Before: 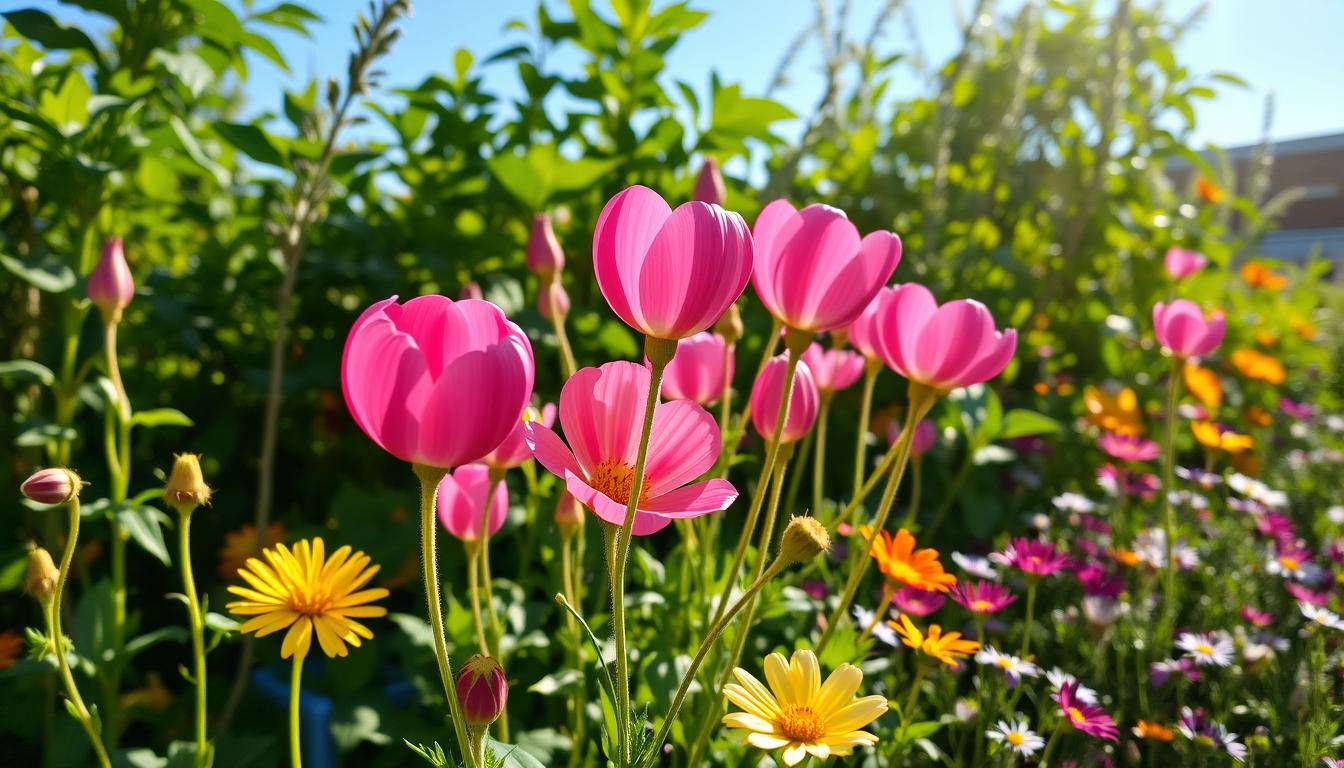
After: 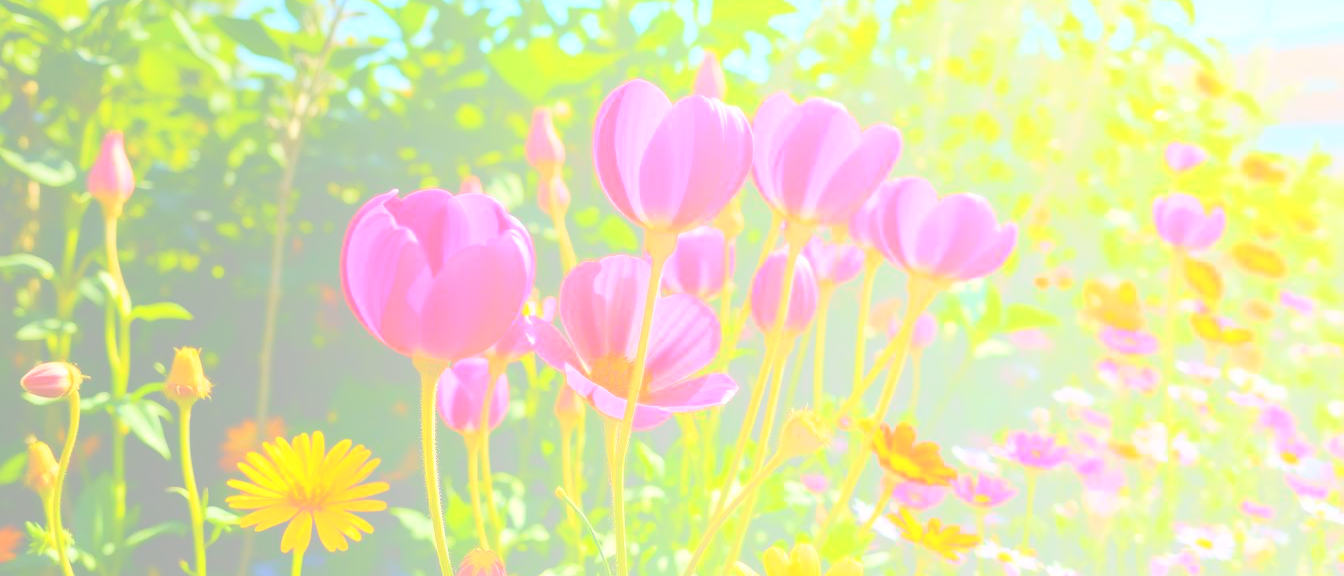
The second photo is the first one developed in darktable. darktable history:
base curve: curves: ch0 [(0, 0) (0.028, 0.03) (0.121, 0.232) (0.46, 0.748) (0.859, 0.968) (1, 1)]
crop: top 13.819%, bottom 11.169%
graduated density: rotation -0.352°, offset 57.64
bloom: size 85%, threshold 5%, strength 85%
